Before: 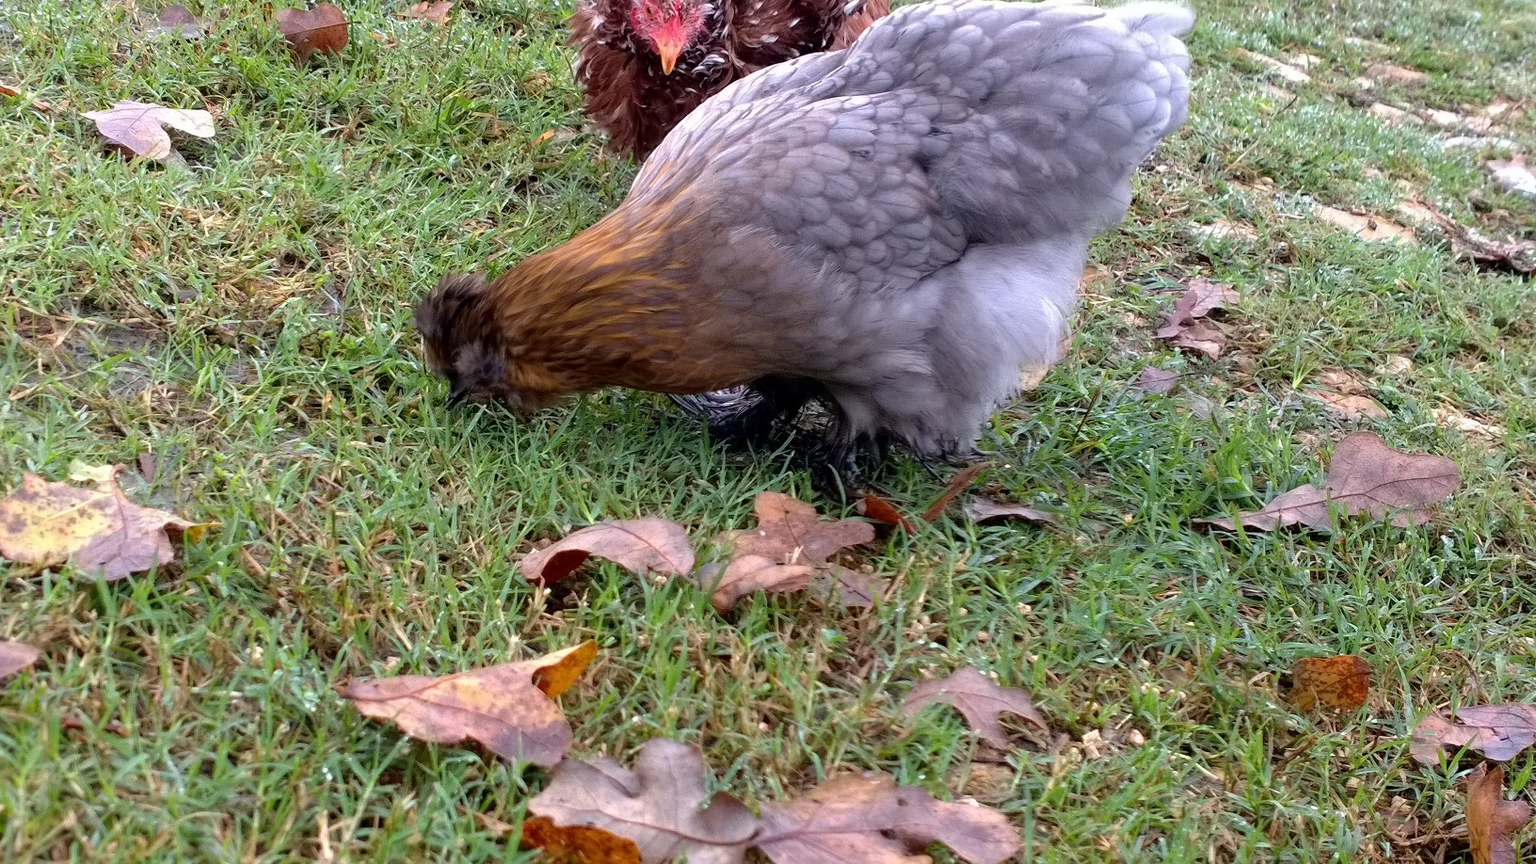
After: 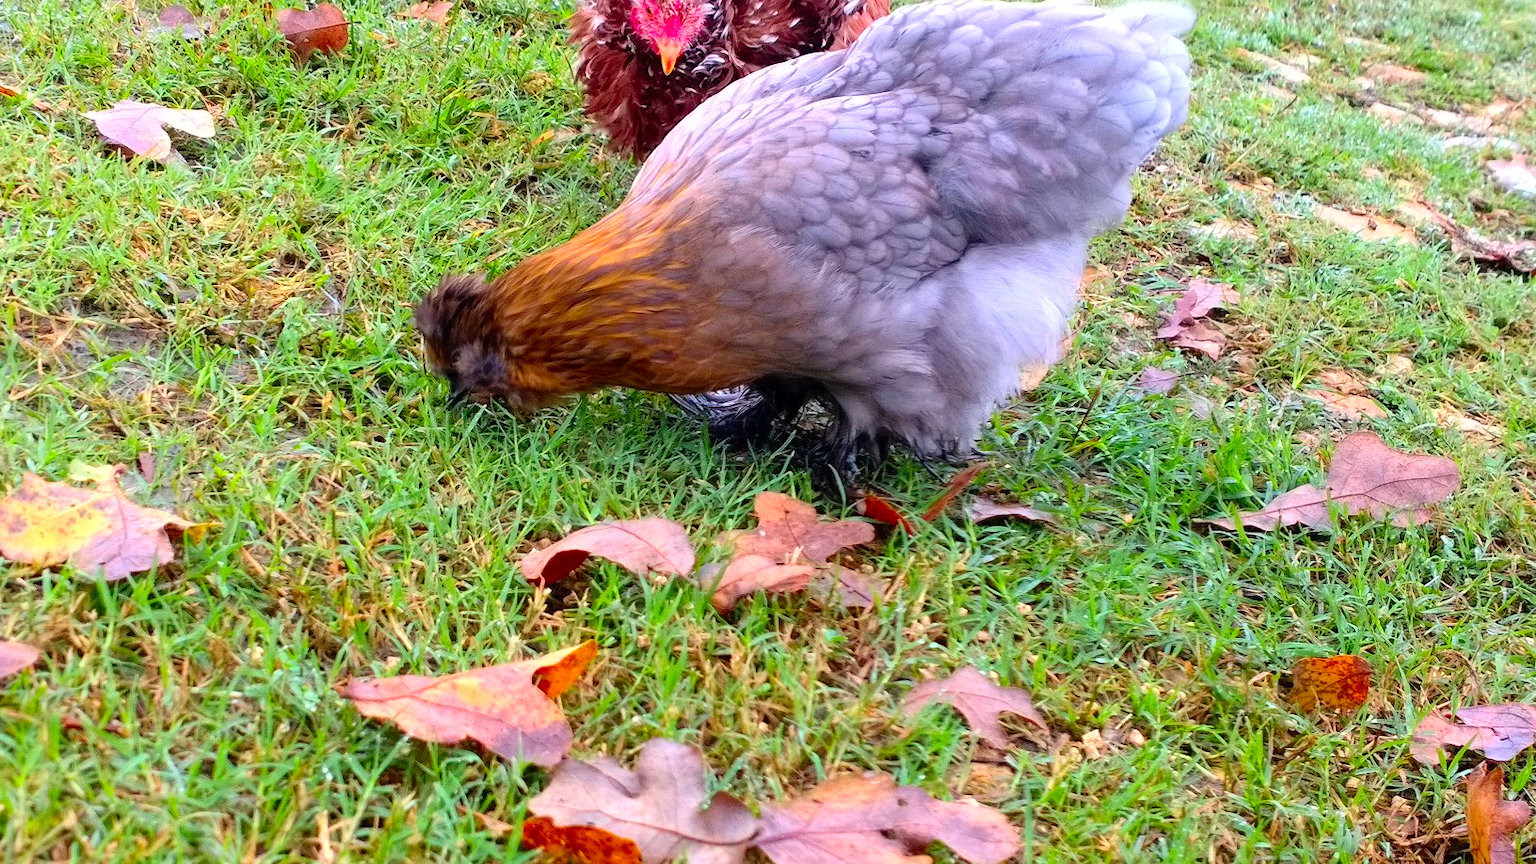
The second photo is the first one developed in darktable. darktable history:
contrast brightness saturation: contrast 0.196, brightness 0.196, saturation 0.8
